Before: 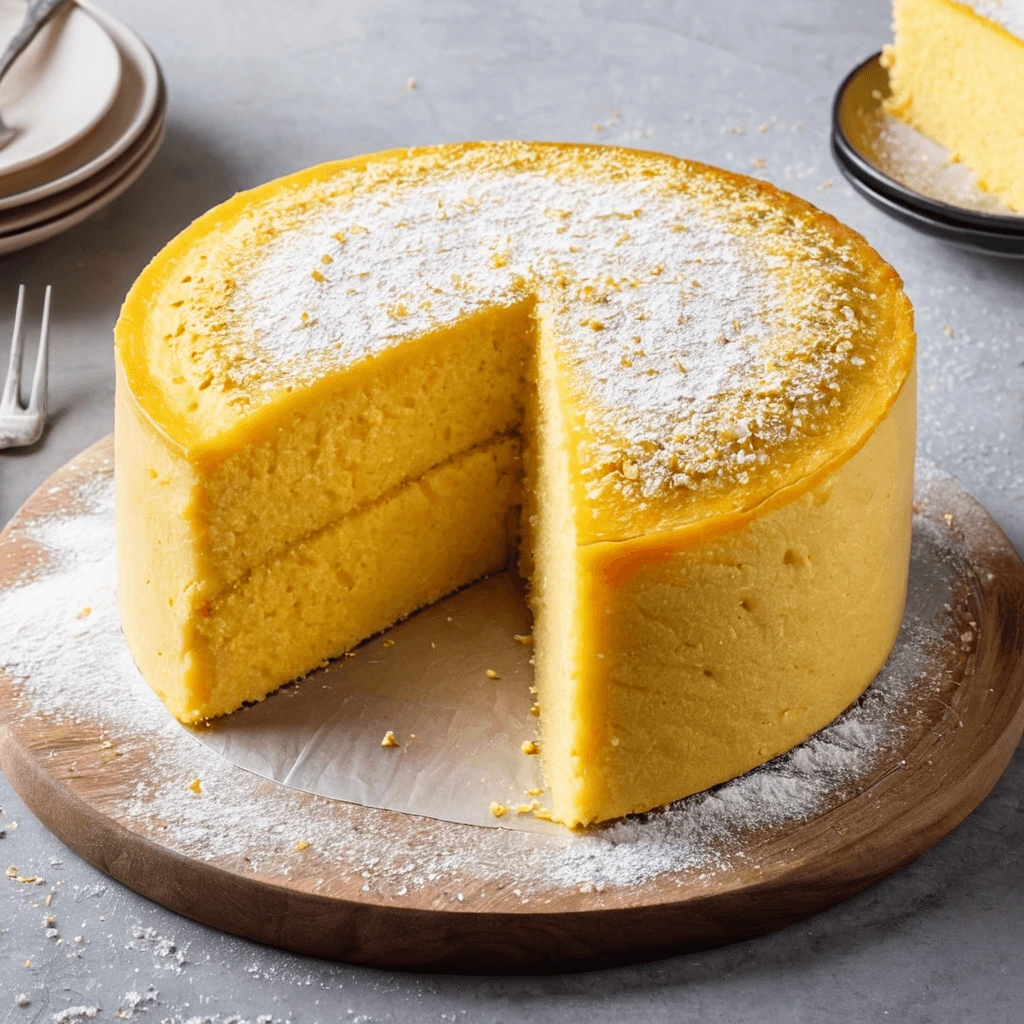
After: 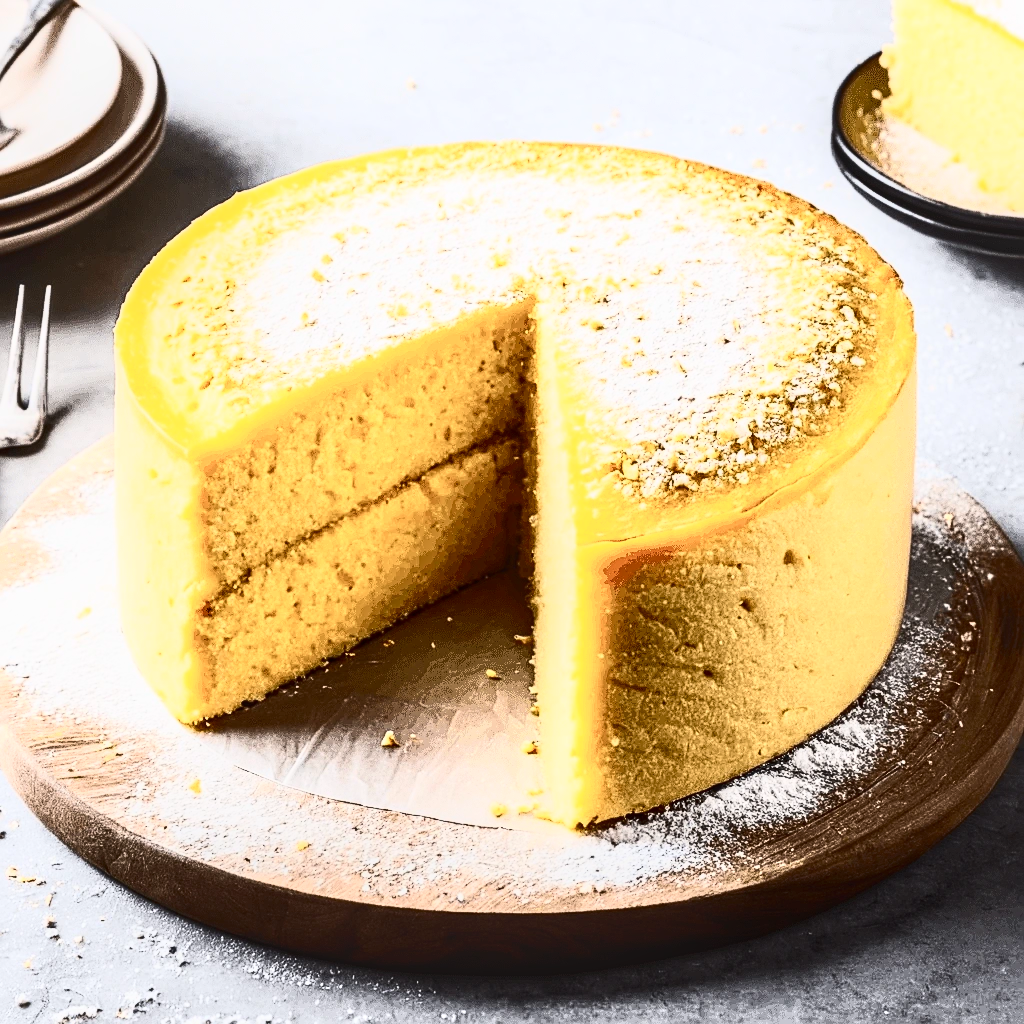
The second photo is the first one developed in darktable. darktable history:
local contrast: on, module defaults
contrast brightness saturation: contrast 0.921, brightness 0.205
sharpen: amount 0.496
